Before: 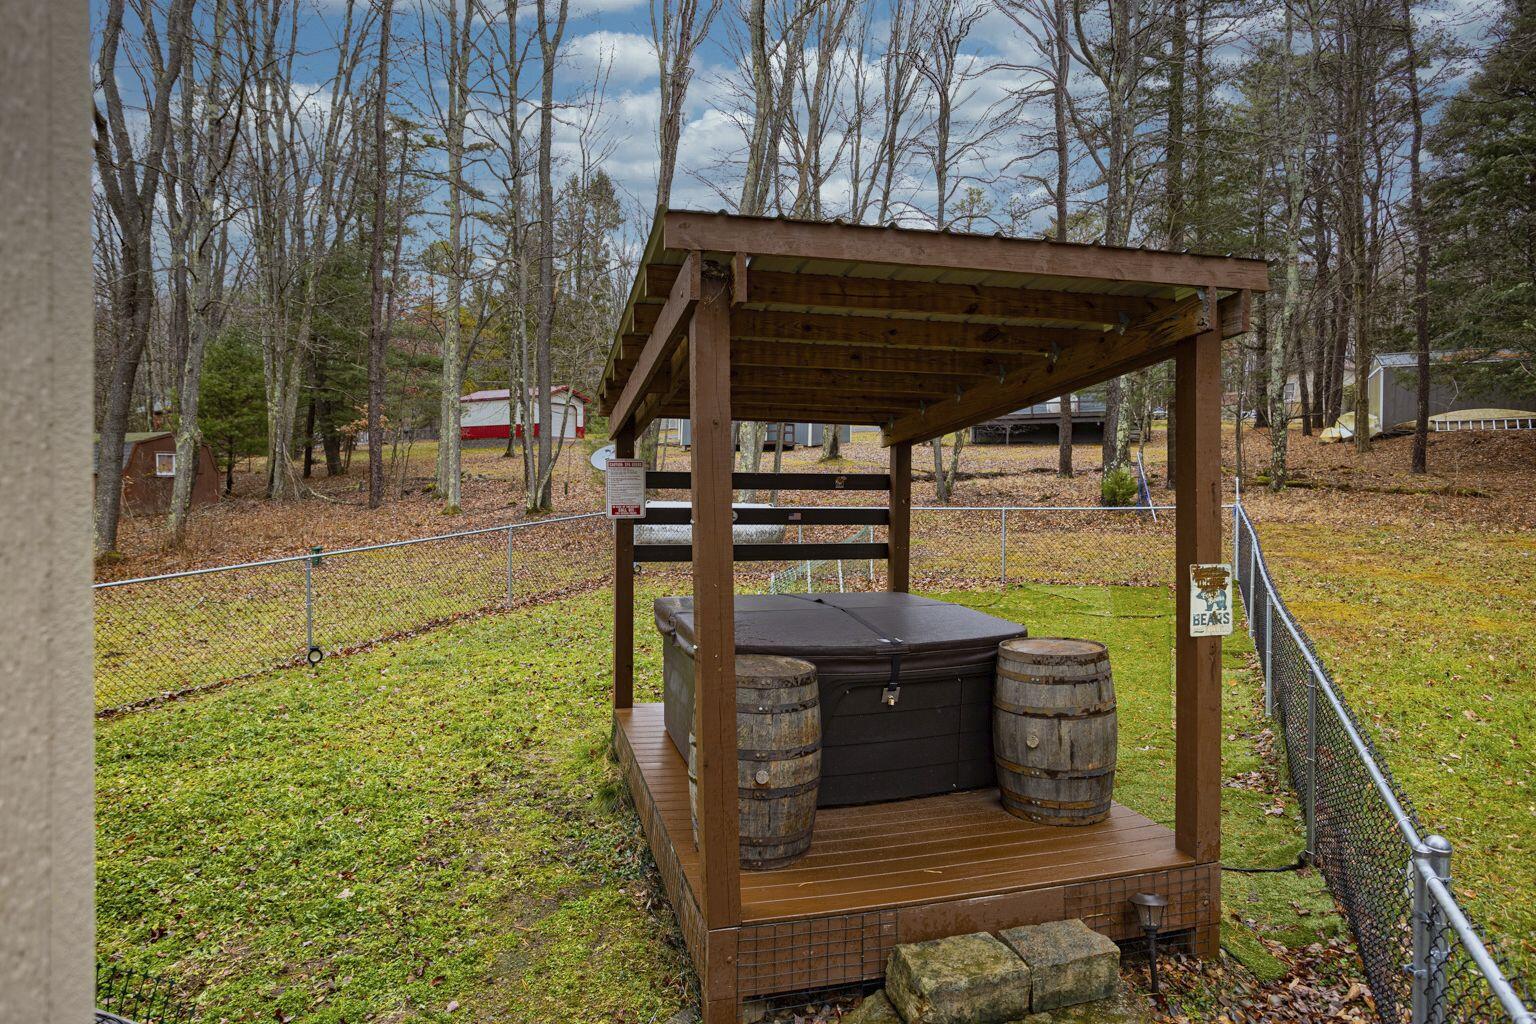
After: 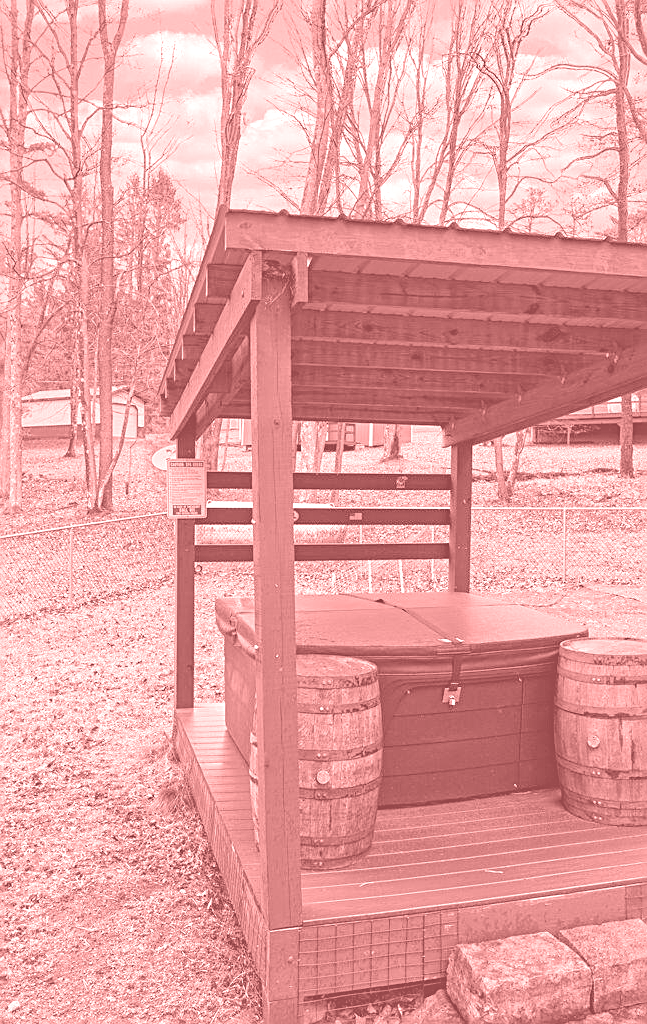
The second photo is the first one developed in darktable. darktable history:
crop: left 28.583%, right 29.231%
colorize: saturation 51%, source mix 50.67%, lightness 50.67%
sharpen: on, module defaults
exposure: black level correction 0, exposure 0.7 EV, compensate exposure bias true, compensate highlight preservation false
